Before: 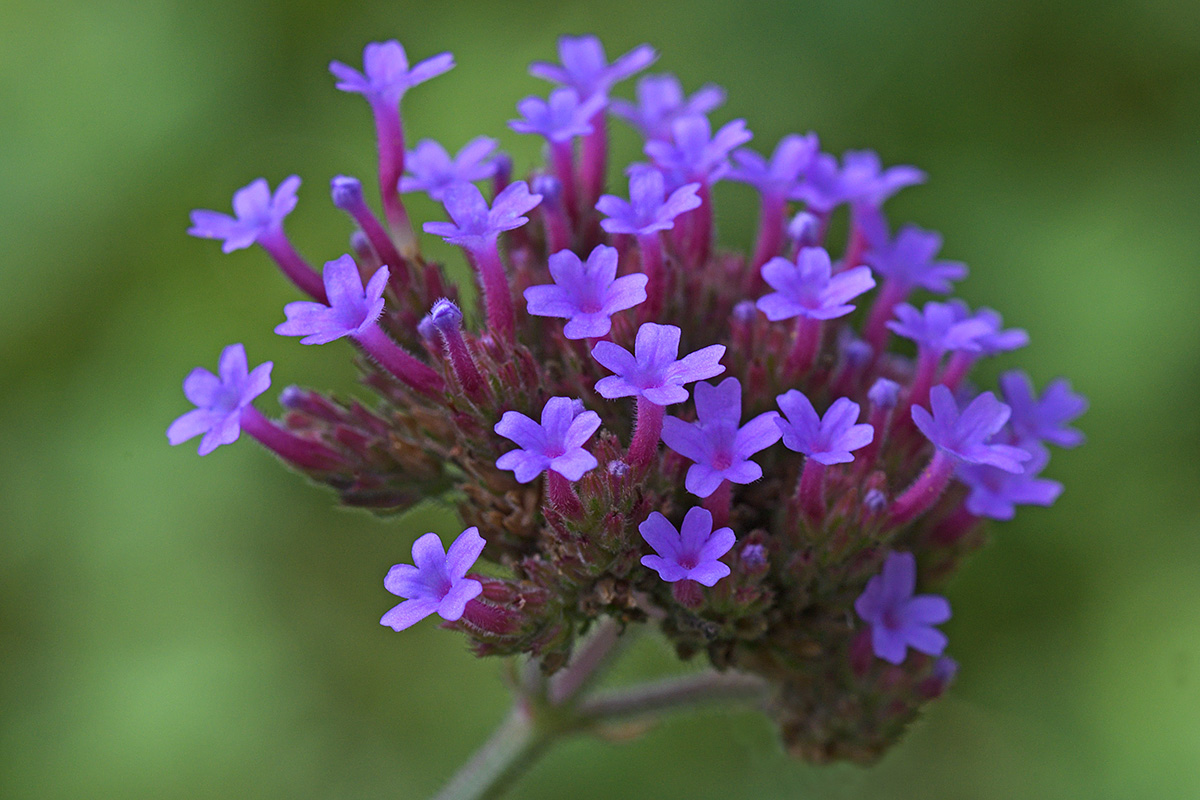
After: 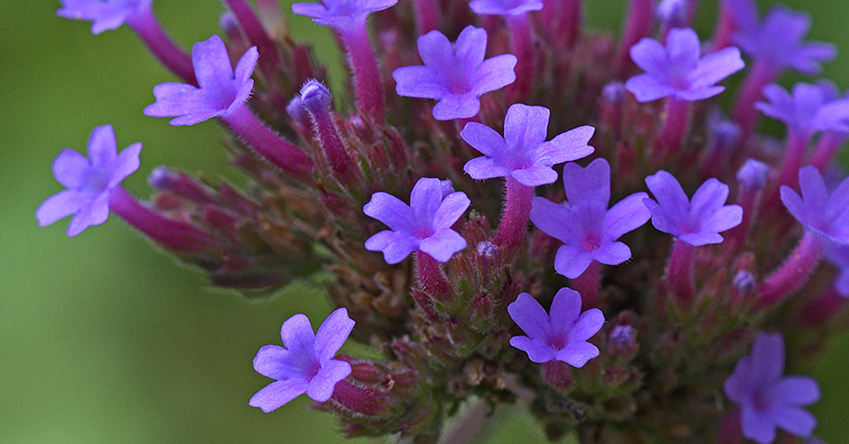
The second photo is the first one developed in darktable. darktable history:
crop: left 10.956%, top 27.412%, right 18.266%, bottom 16.998%
